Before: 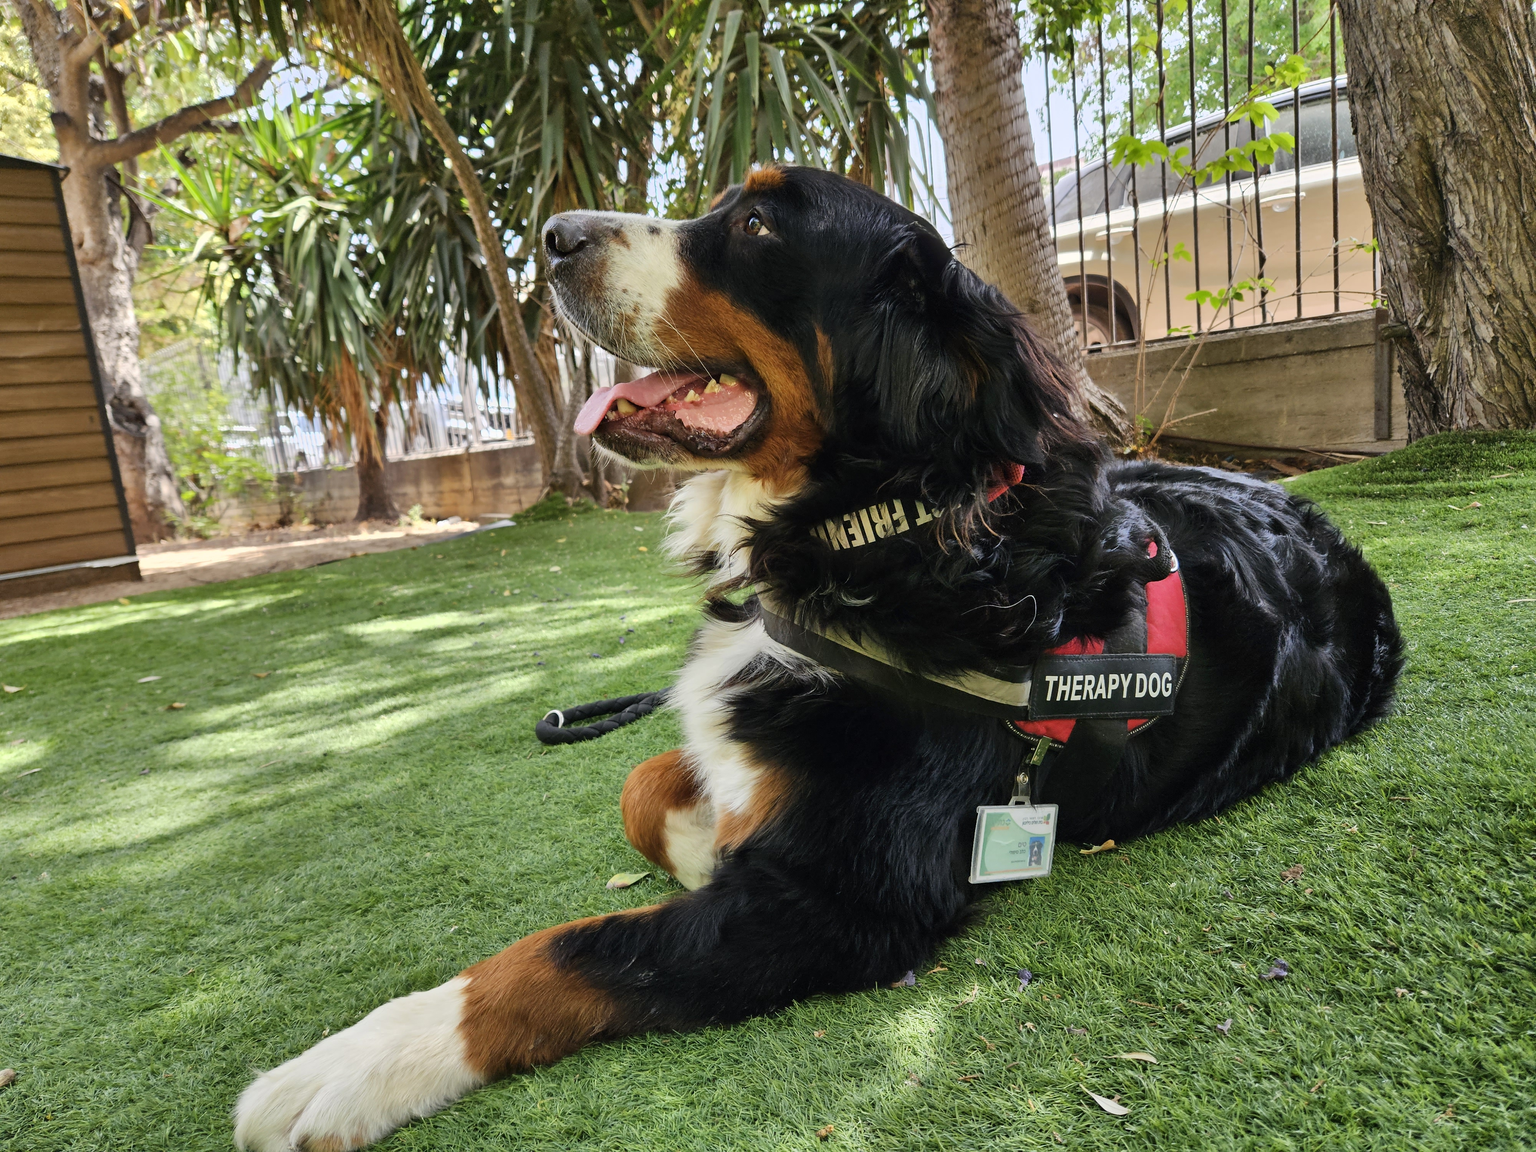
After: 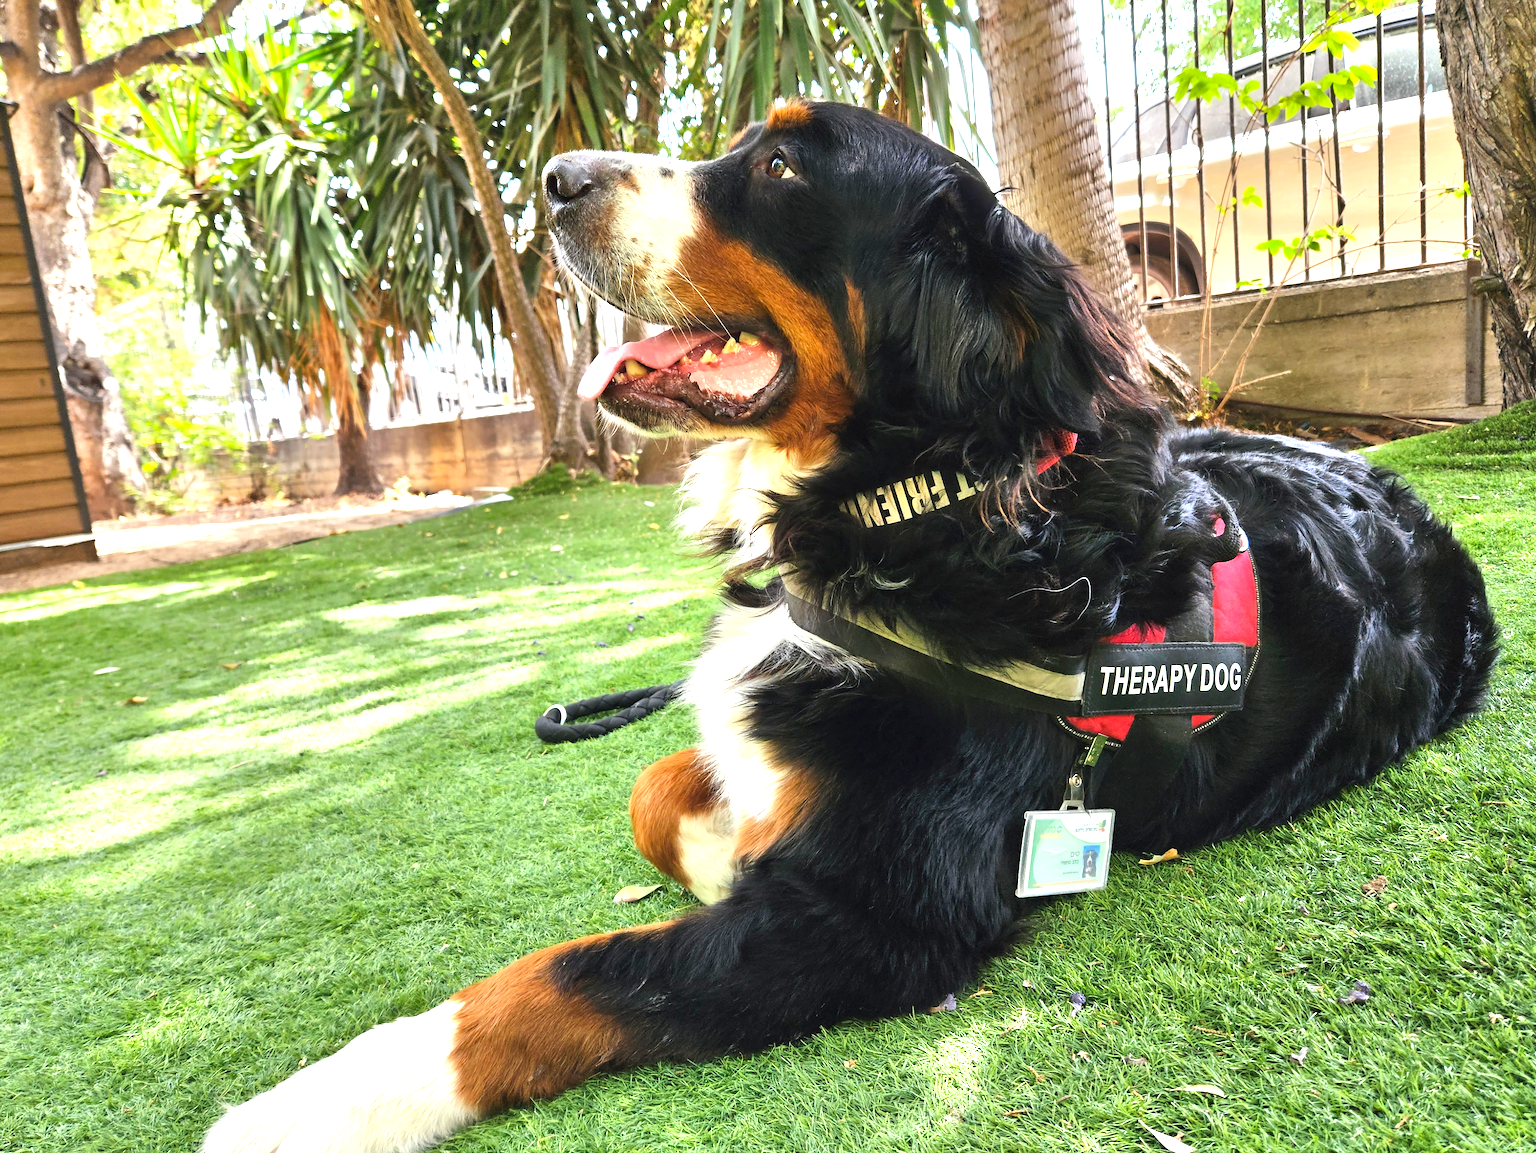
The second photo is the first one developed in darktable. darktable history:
crop: left 3.491%, top 6.502%, right 6.359%, bottom 3.209%
exposure: black level correction 0, exposure 1.199 EV, compensate highlight preservation false
